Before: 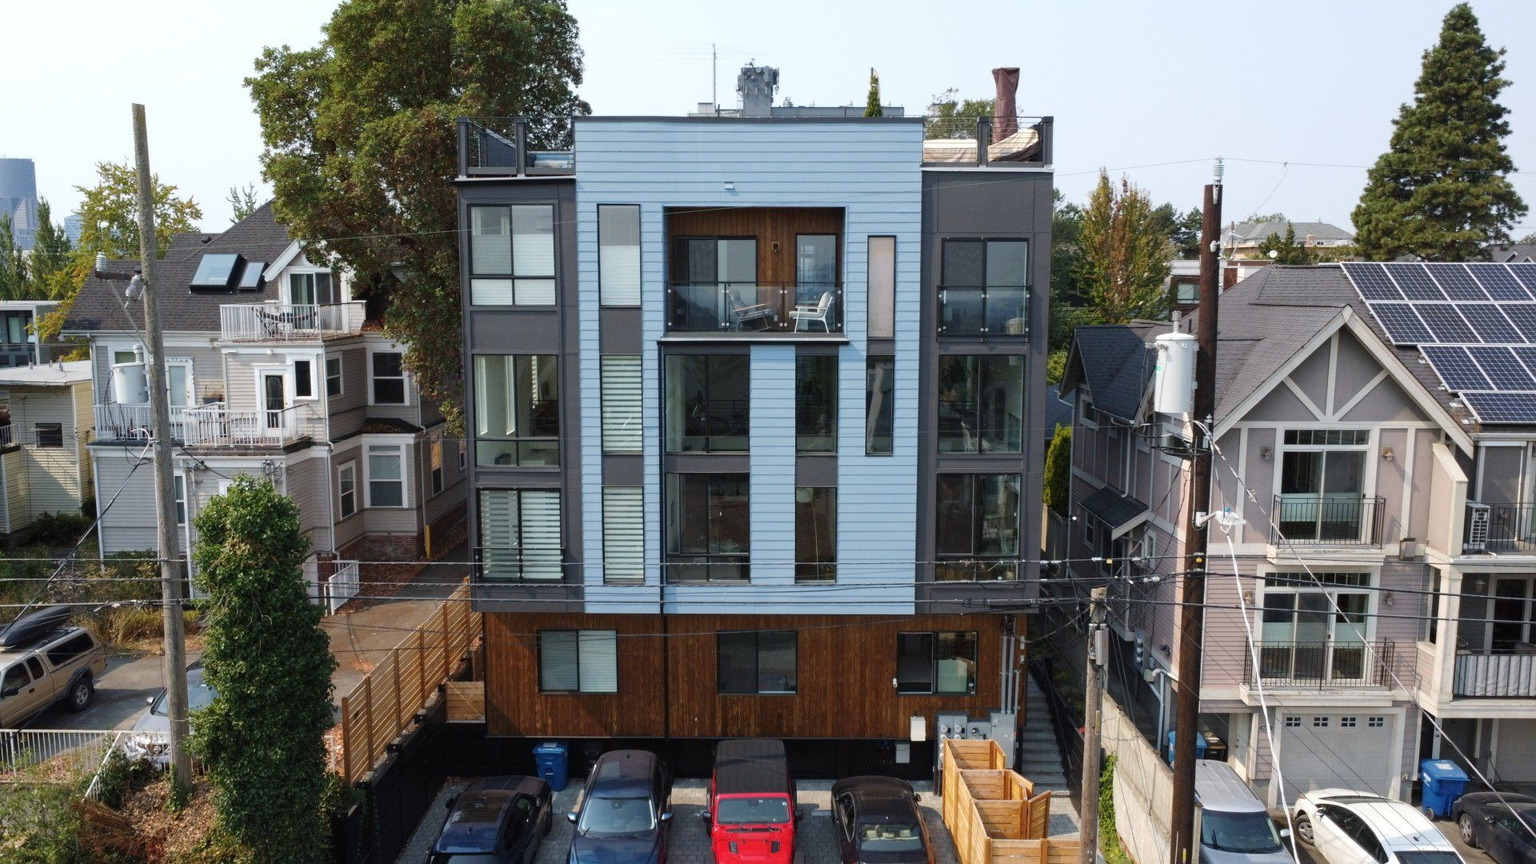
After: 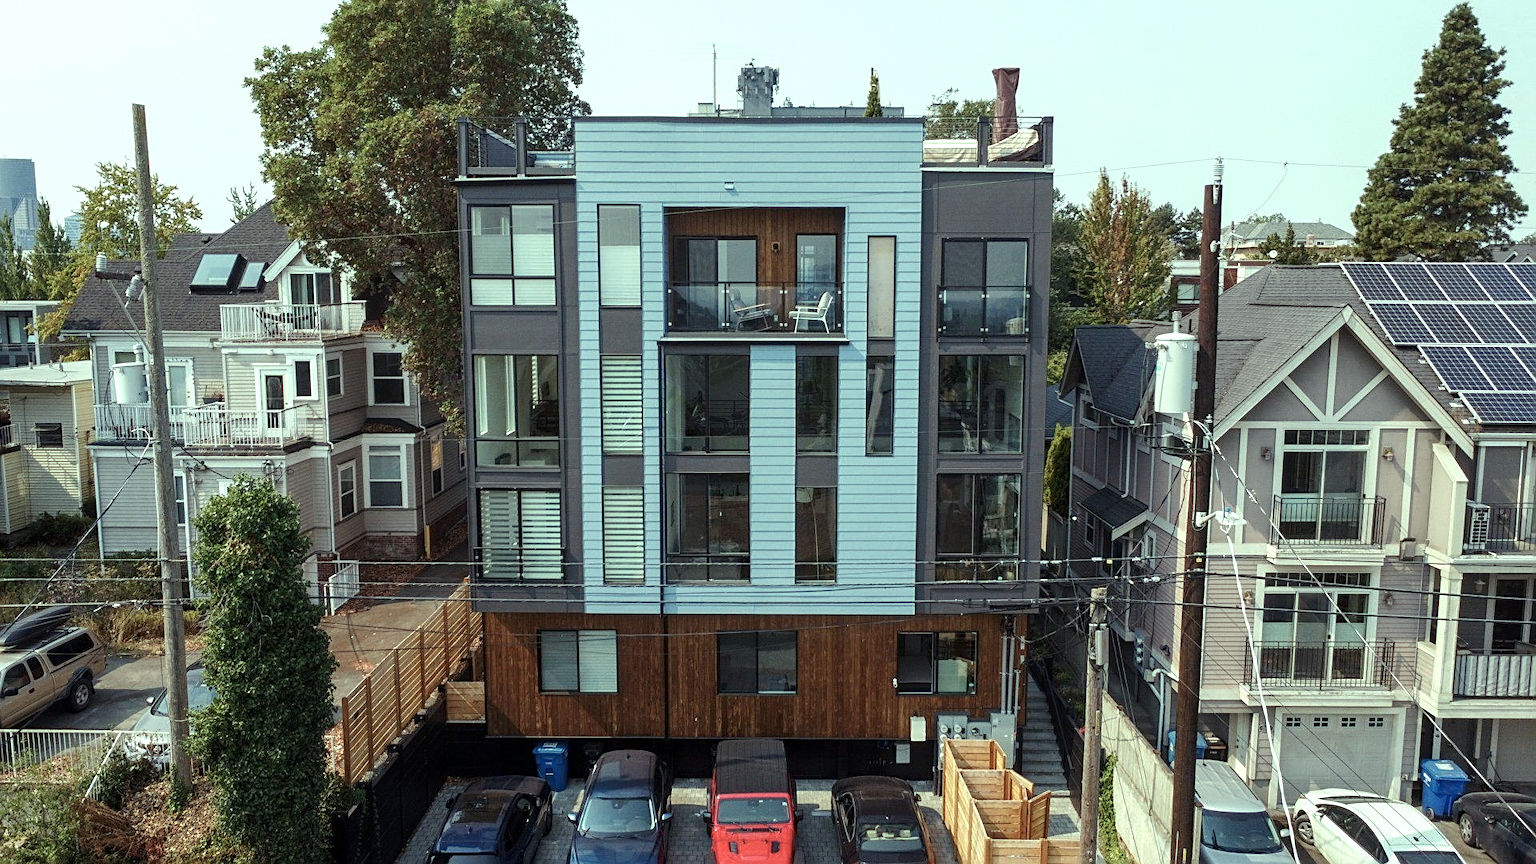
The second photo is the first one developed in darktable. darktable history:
local contrast: on, module defaults
sharpen: on, module defaults
color balance rgb: highlights gain › luminance 15.671%, highlights gain › chroma 7.086%, highlights gain › hue 127.42°, linear chroma grading › shadows 31.453%, linear chroma grading › global chroma -2.539%, linear chroma grading › mid-tones 4.229%, perceptual saturation grading › global saturation -31.992%, global vibrance 20%
